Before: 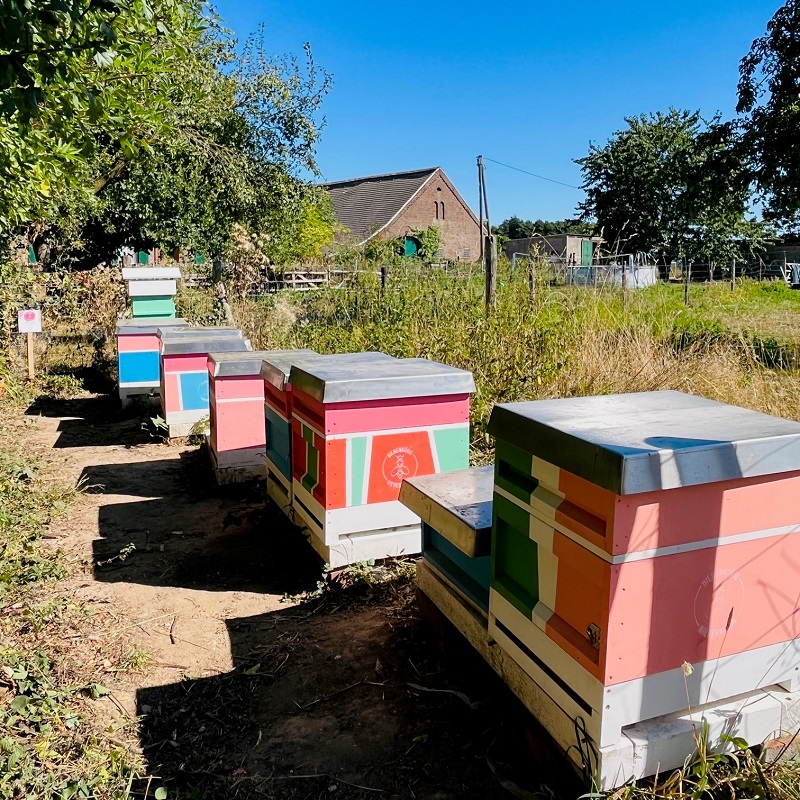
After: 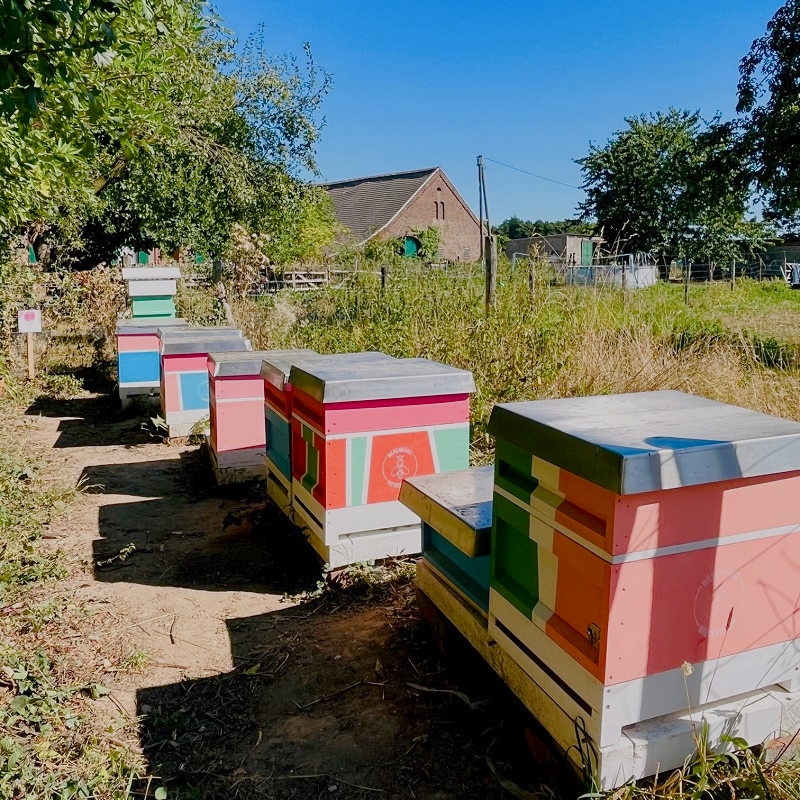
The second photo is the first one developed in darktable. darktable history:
color balance rgb: shadows lift › chroma 1%, shadows lift › hue 113°, highlights gain › chroma 0.2%, highlights gain › hue 333°, perceptual saturation grading › global saturation 20%, perceptual saturation grading › highlights -50%, perceptual saturation grading › shadows 25%, contrast -20%
exposure: compensate highlight preservation false
